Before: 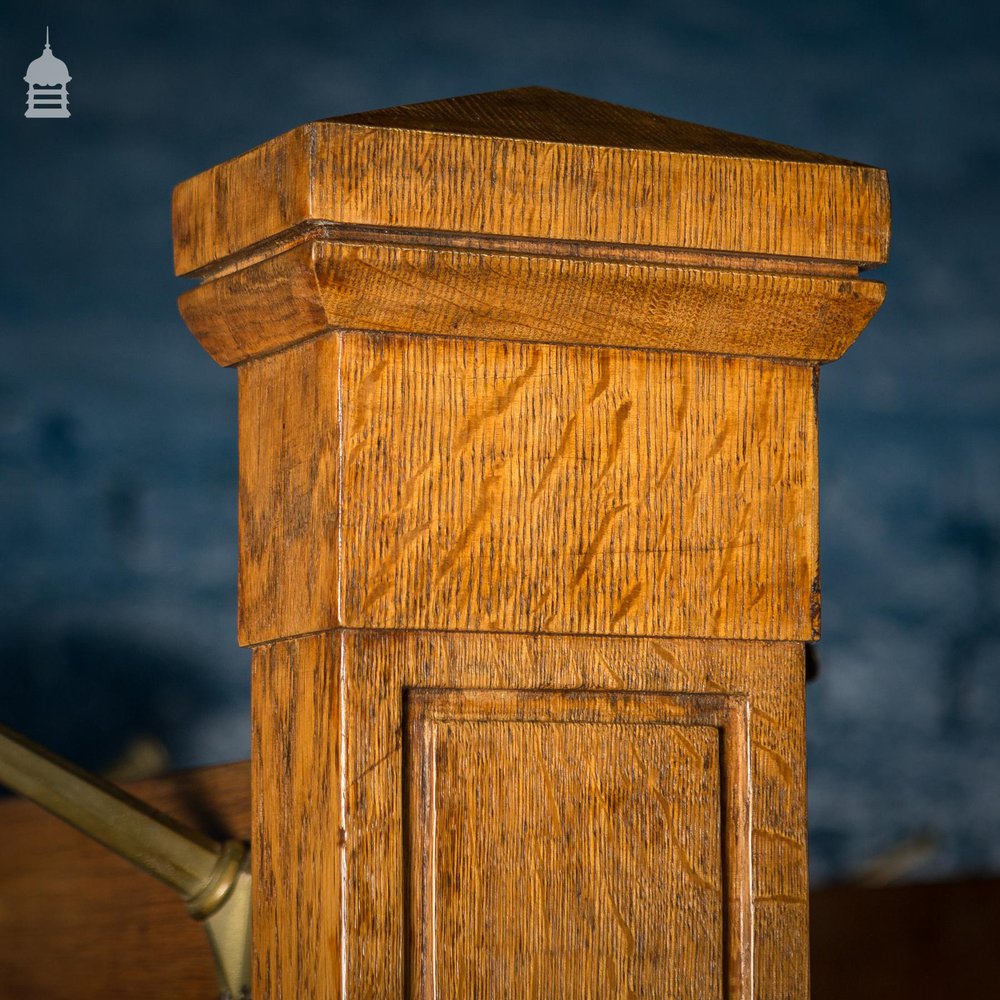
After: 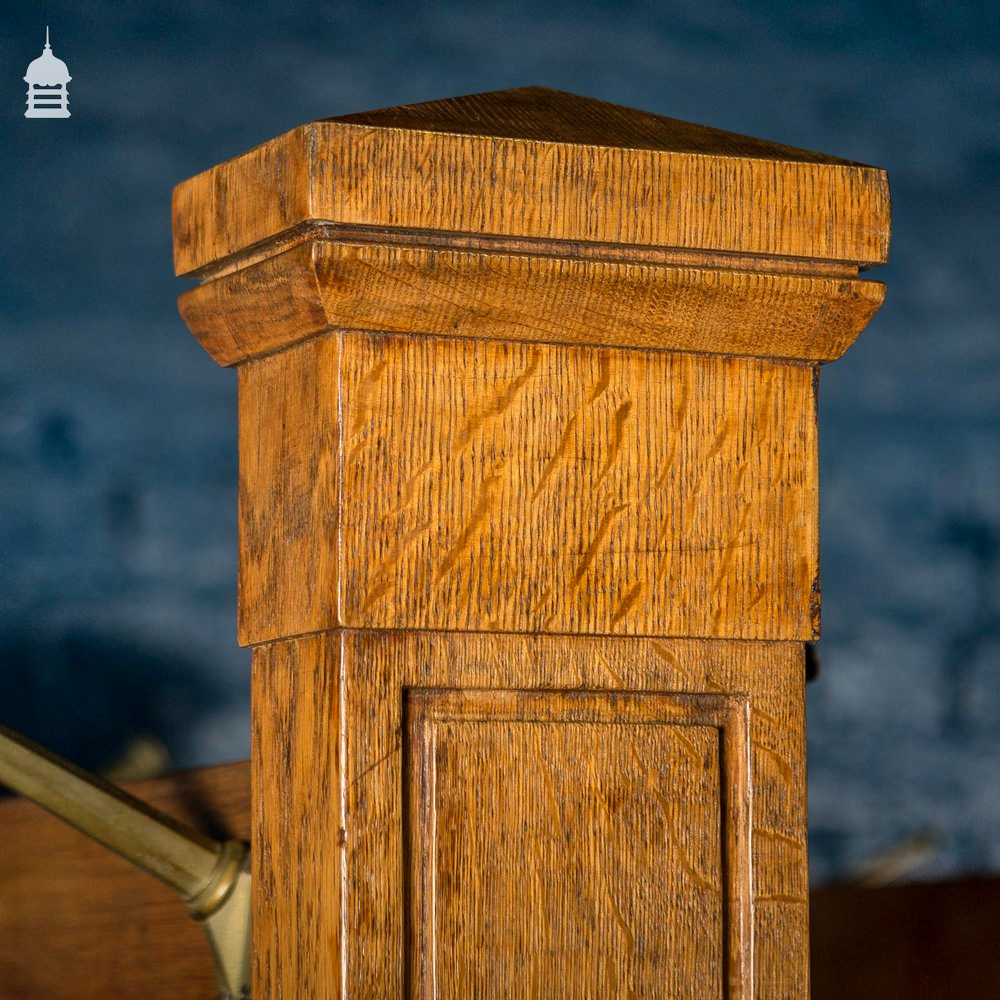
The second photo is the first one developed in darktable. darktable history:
shadows and highlights: soften with gaussian
exposure: black level correction 0.001, compensate exposure bias true, compensate highlight preservation false
